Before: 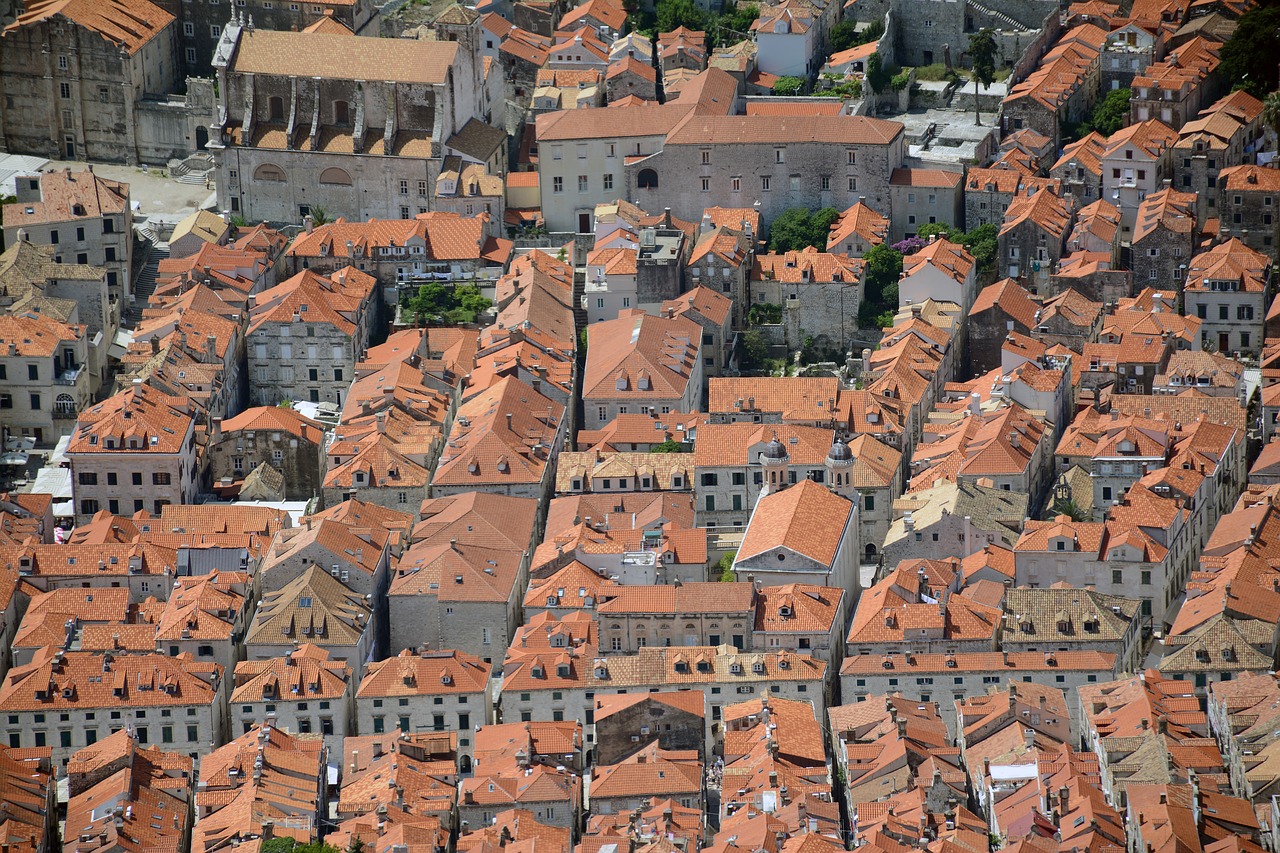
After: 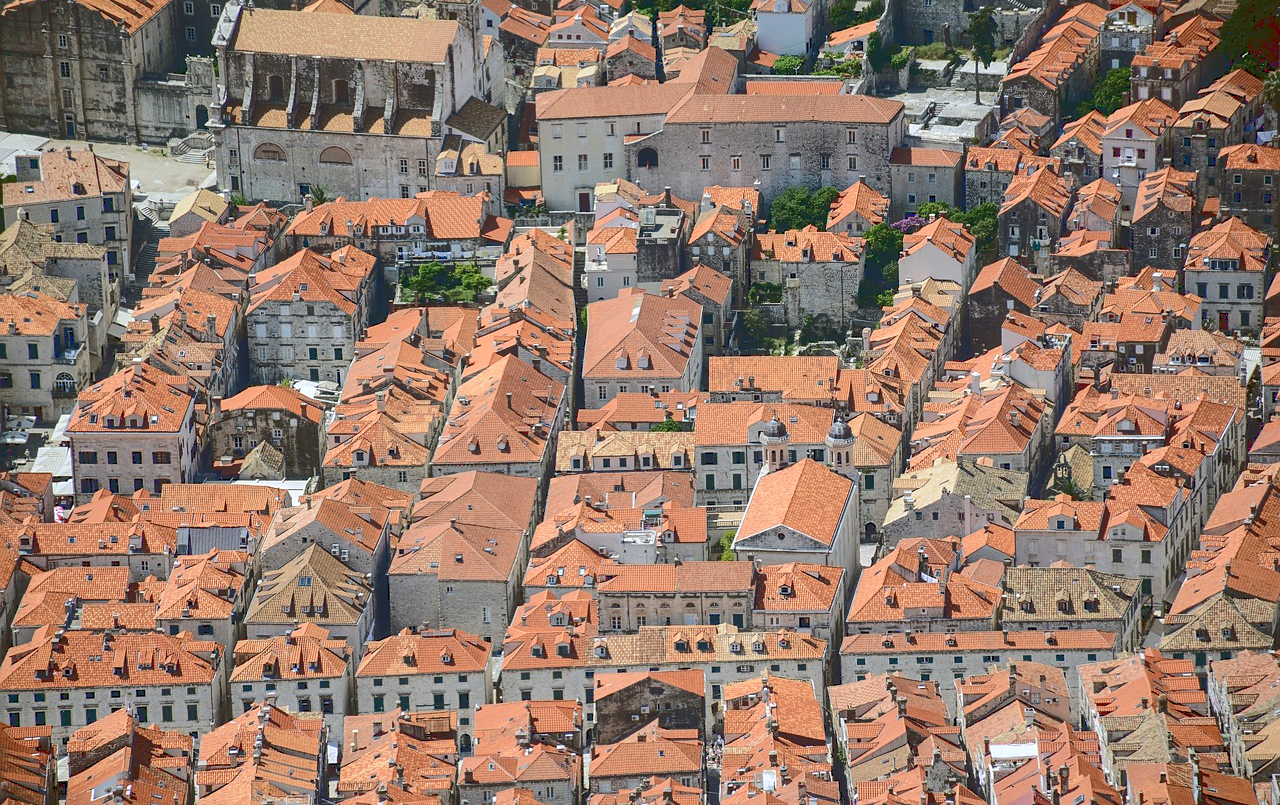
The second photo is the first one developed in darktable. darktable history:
sharpen: amount 0.203
crop and rotate: top 2.506%, bottom 3.116%
local contrast: on, module defaults
base curve: curves: ch0 [(0, 0.024) (0.055, 0.065) (0.121, 0.166) (0.236, 0.319) (0.693, 0.726) (1, 1)]
